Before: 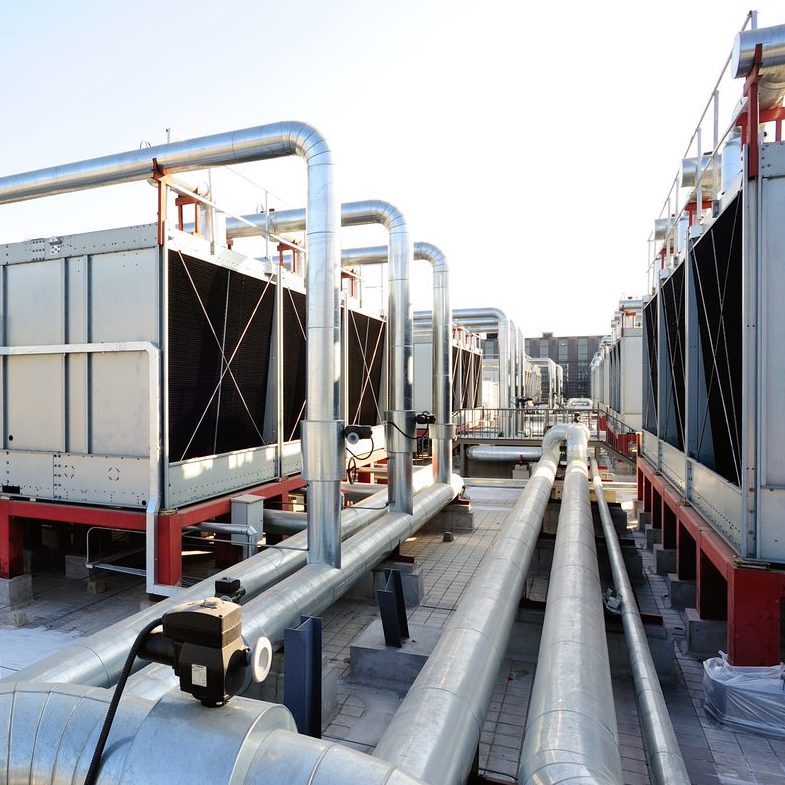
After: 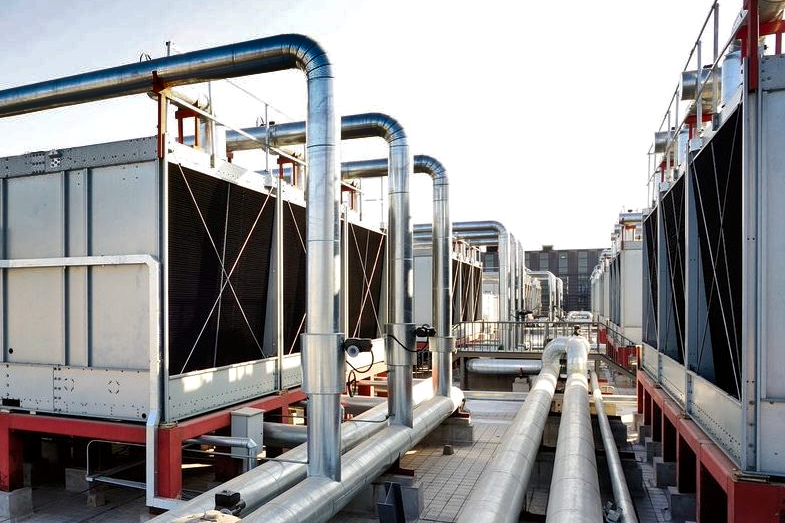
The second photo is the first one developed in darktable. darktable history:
shadows and highlights: shadows 24.5, highlights -78.15, soften with gaussian
crop: top 11.166%, bottom 22.168%
local contrast: highlights 100%, shadows 100%, detail 120%, midtone range 0.2
